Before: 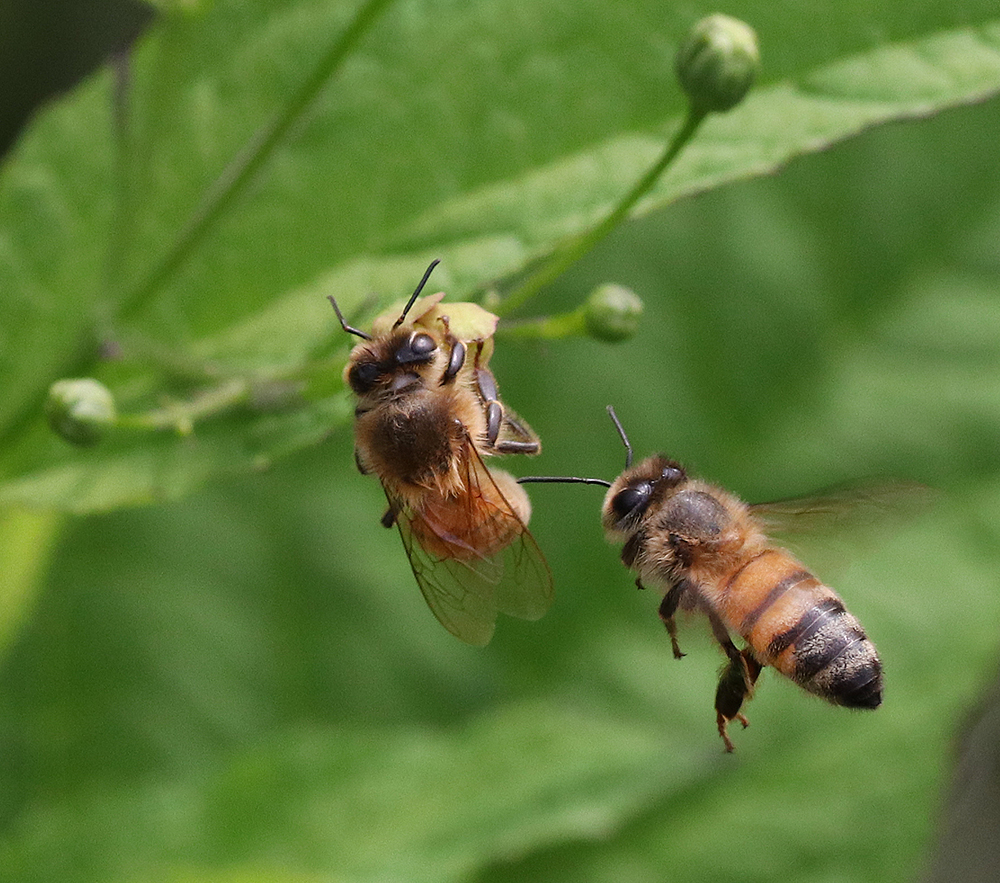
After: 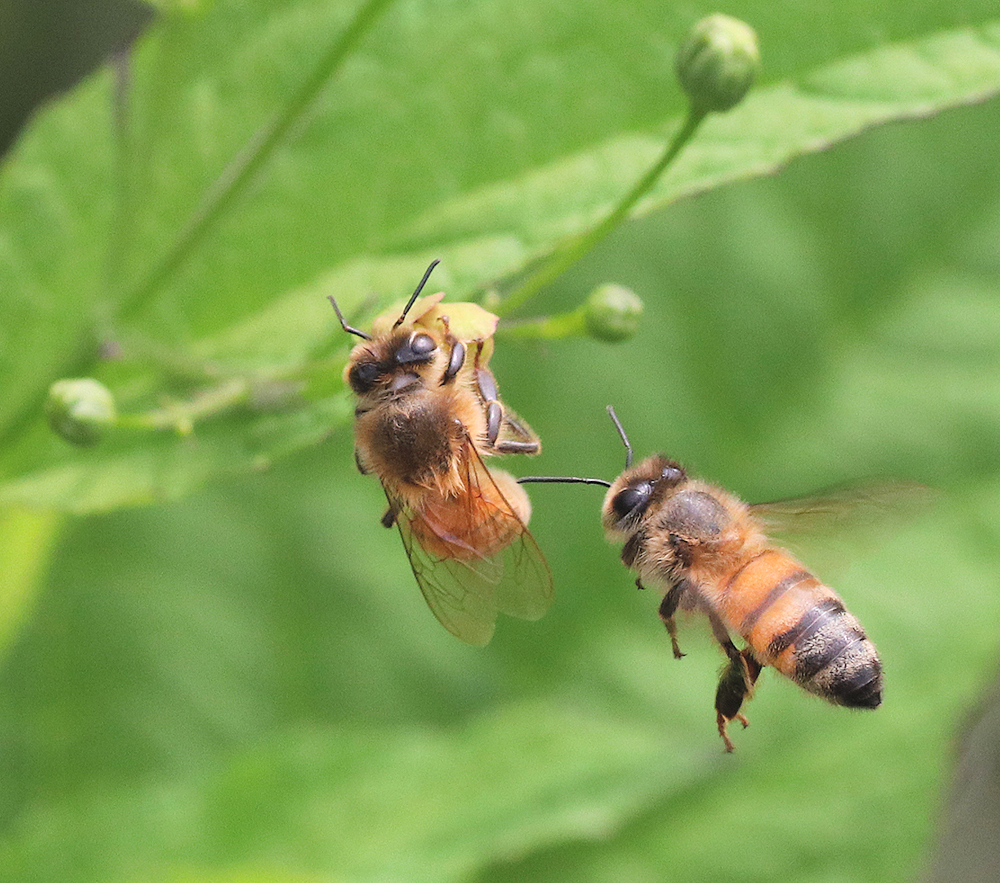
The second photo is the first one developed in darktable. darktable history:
contrast brightness saturation: contrast 0.097, brightness 0.301, saturation 0.148
